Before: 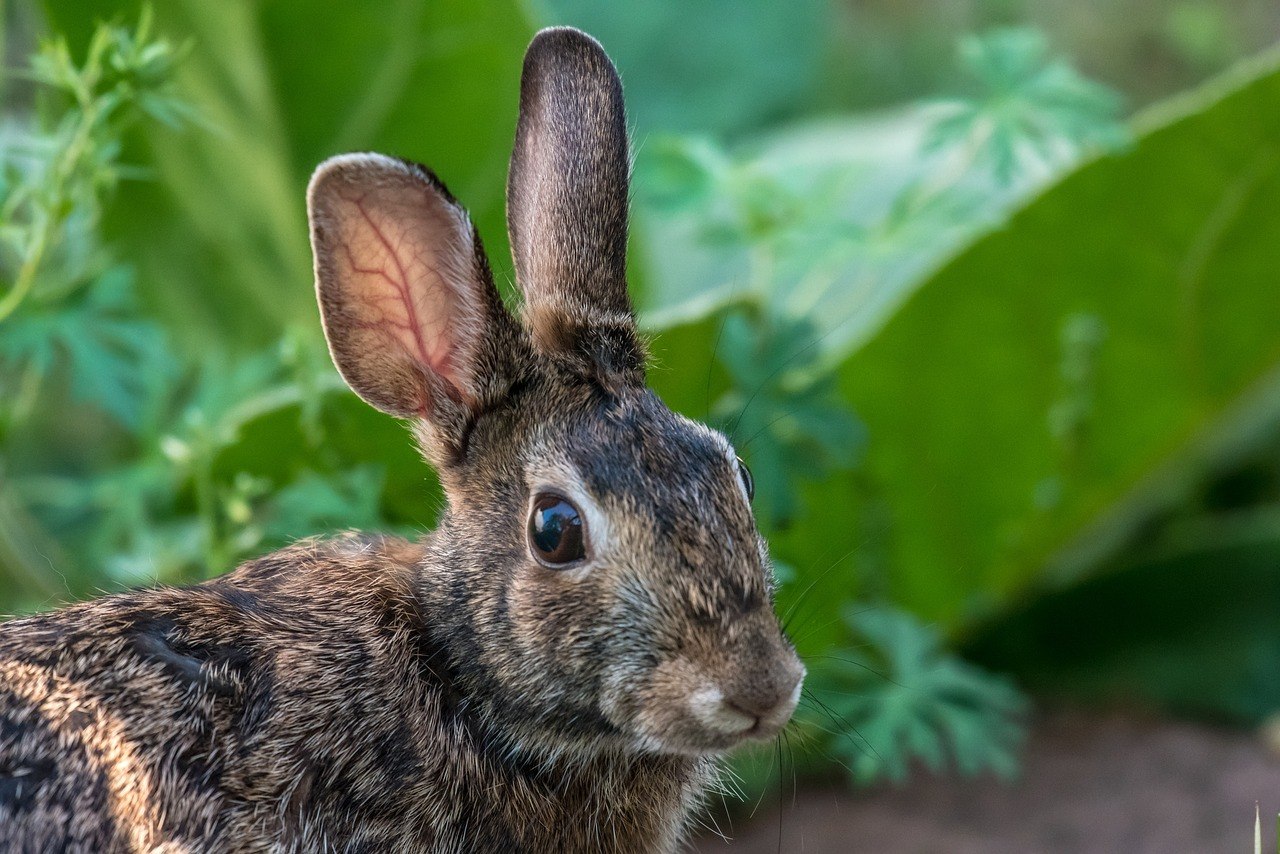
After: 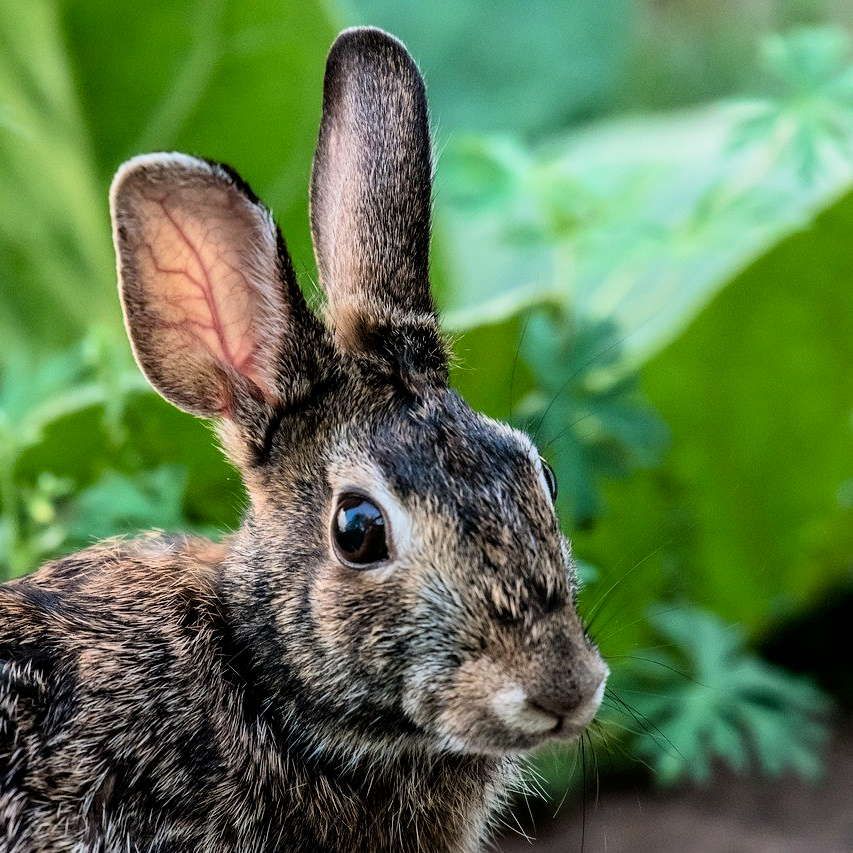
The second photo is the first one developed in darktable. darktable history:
exposure: black level correction 0.005, exposure 0.417 EV, compensate highlight preservation false
crop and rotate: left 15.446%, right 17.836%
filmic rgb: hardness 4.17, contrast 1.364, color science v6 (2022)
